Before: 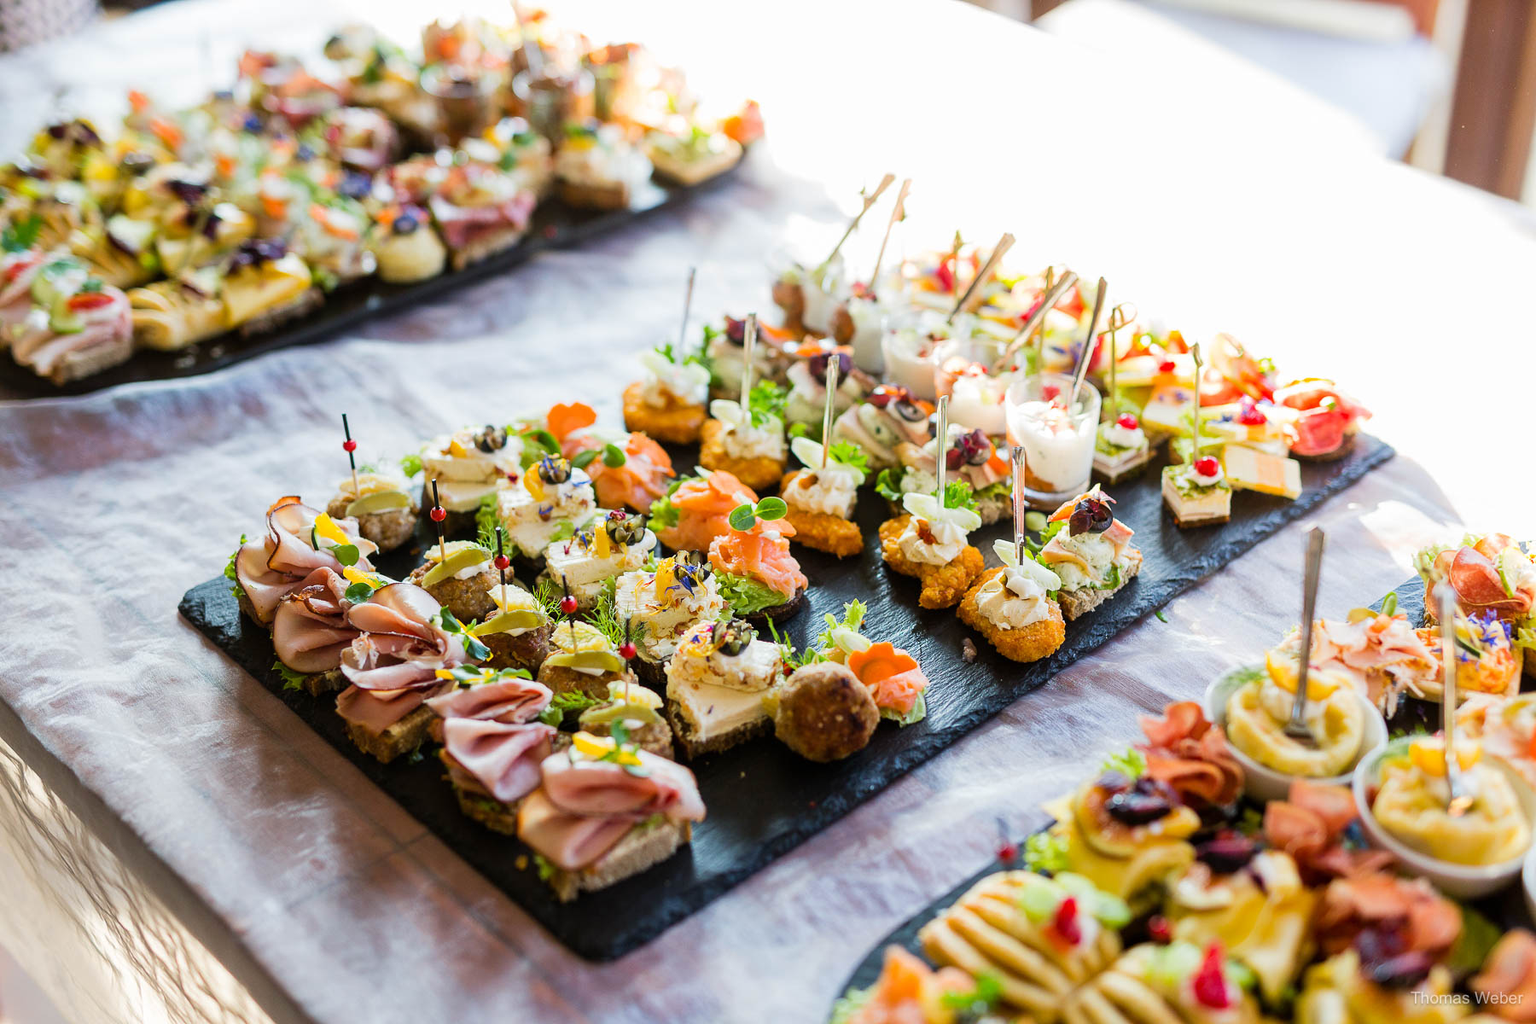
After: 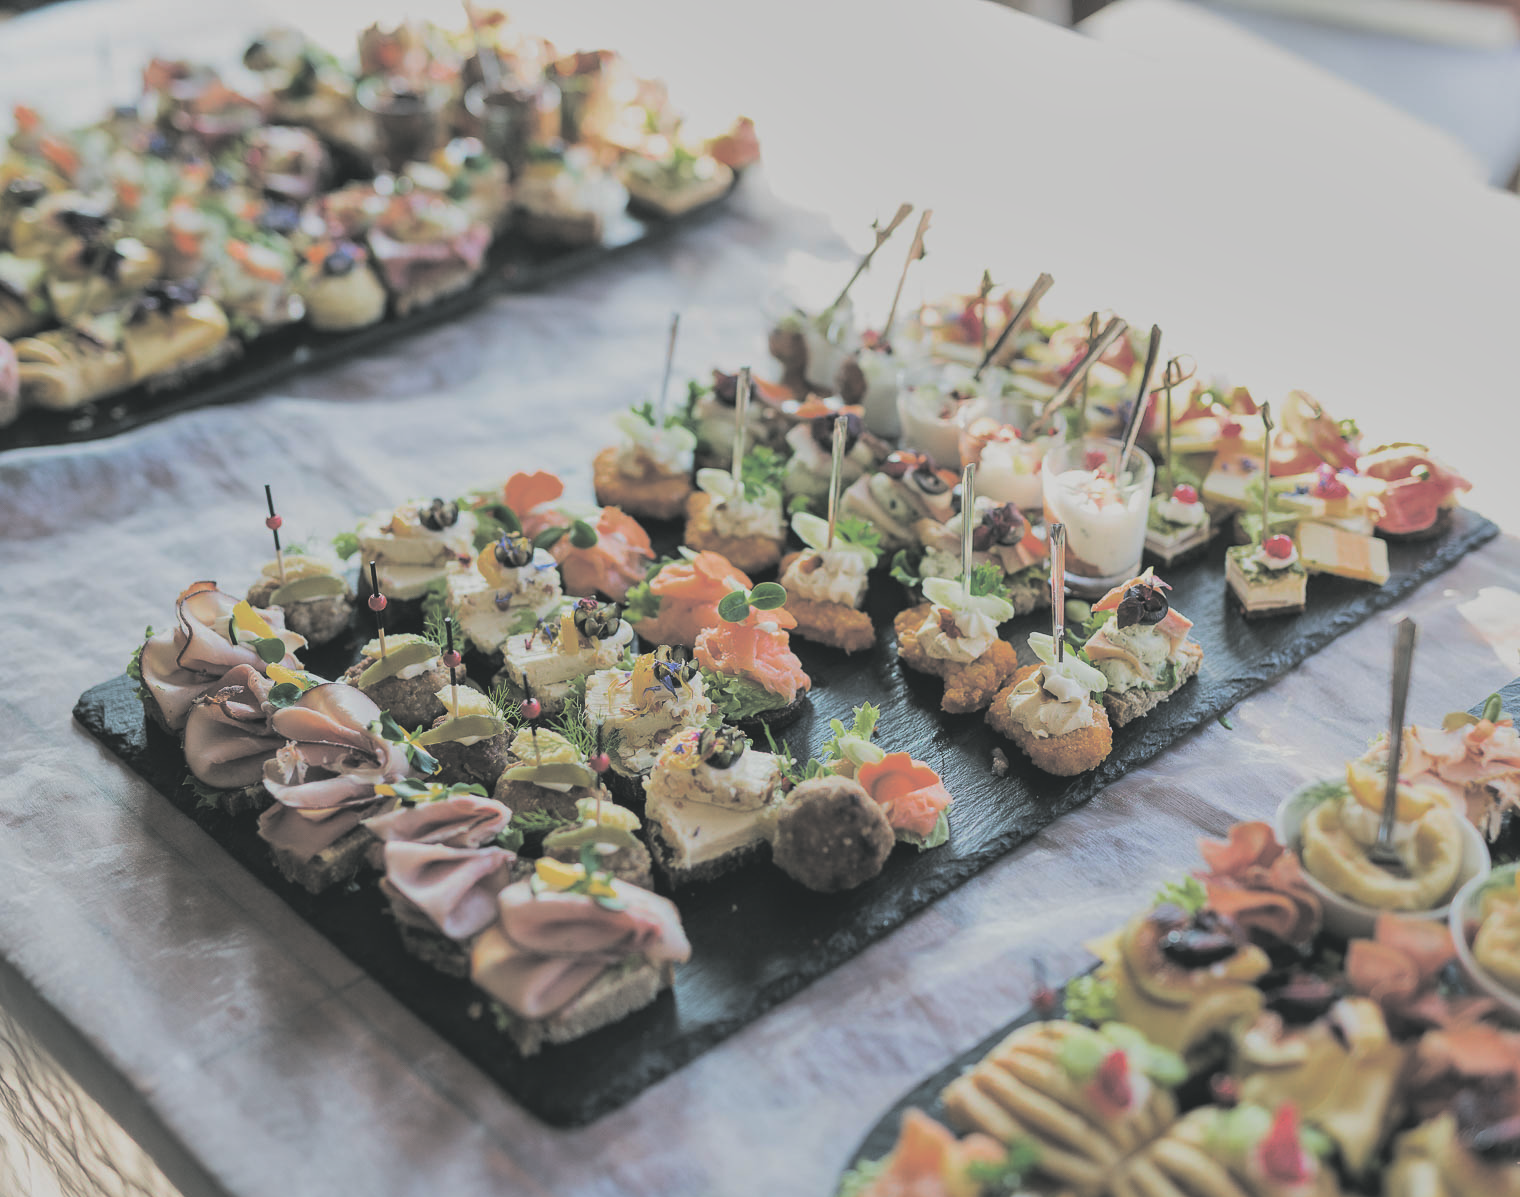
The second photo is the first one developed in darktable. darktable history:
crop: left 7.598%, right 7.873%
shadows and highlights: low approximation 0.01, soften with gaussian
split-toning: shadows › hue 190.8°, shadows › saturation 0.05, highlights › hue 54°, highlights › saturation 0.05, compress 0%
contrast brightness saturation: contrast -0.28
